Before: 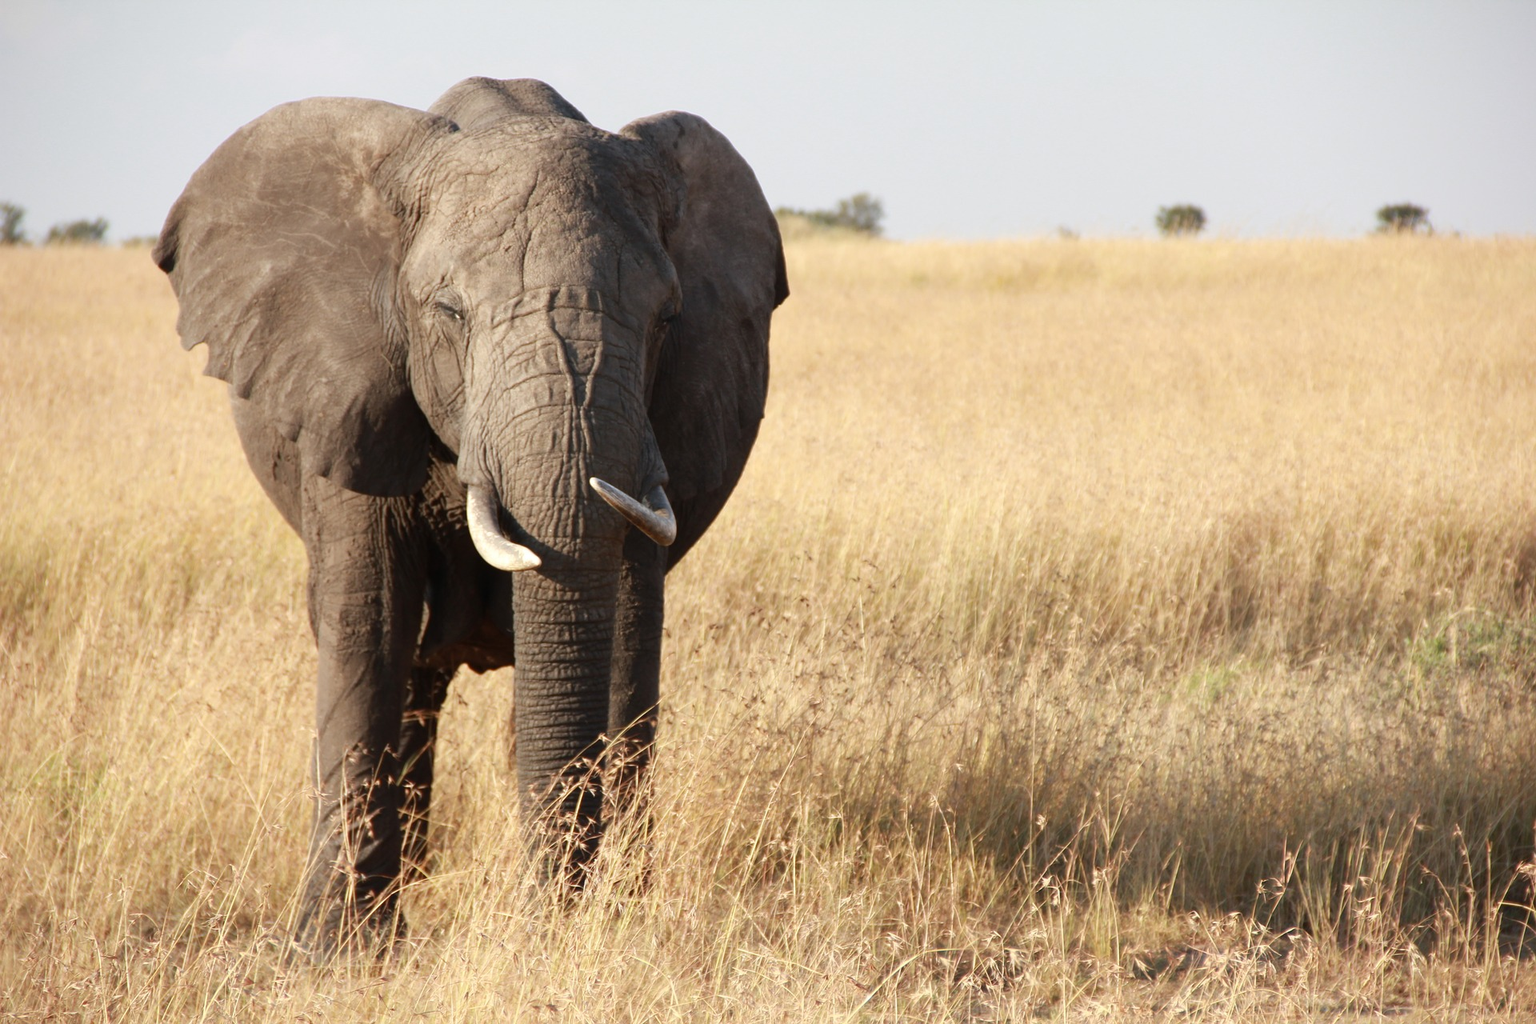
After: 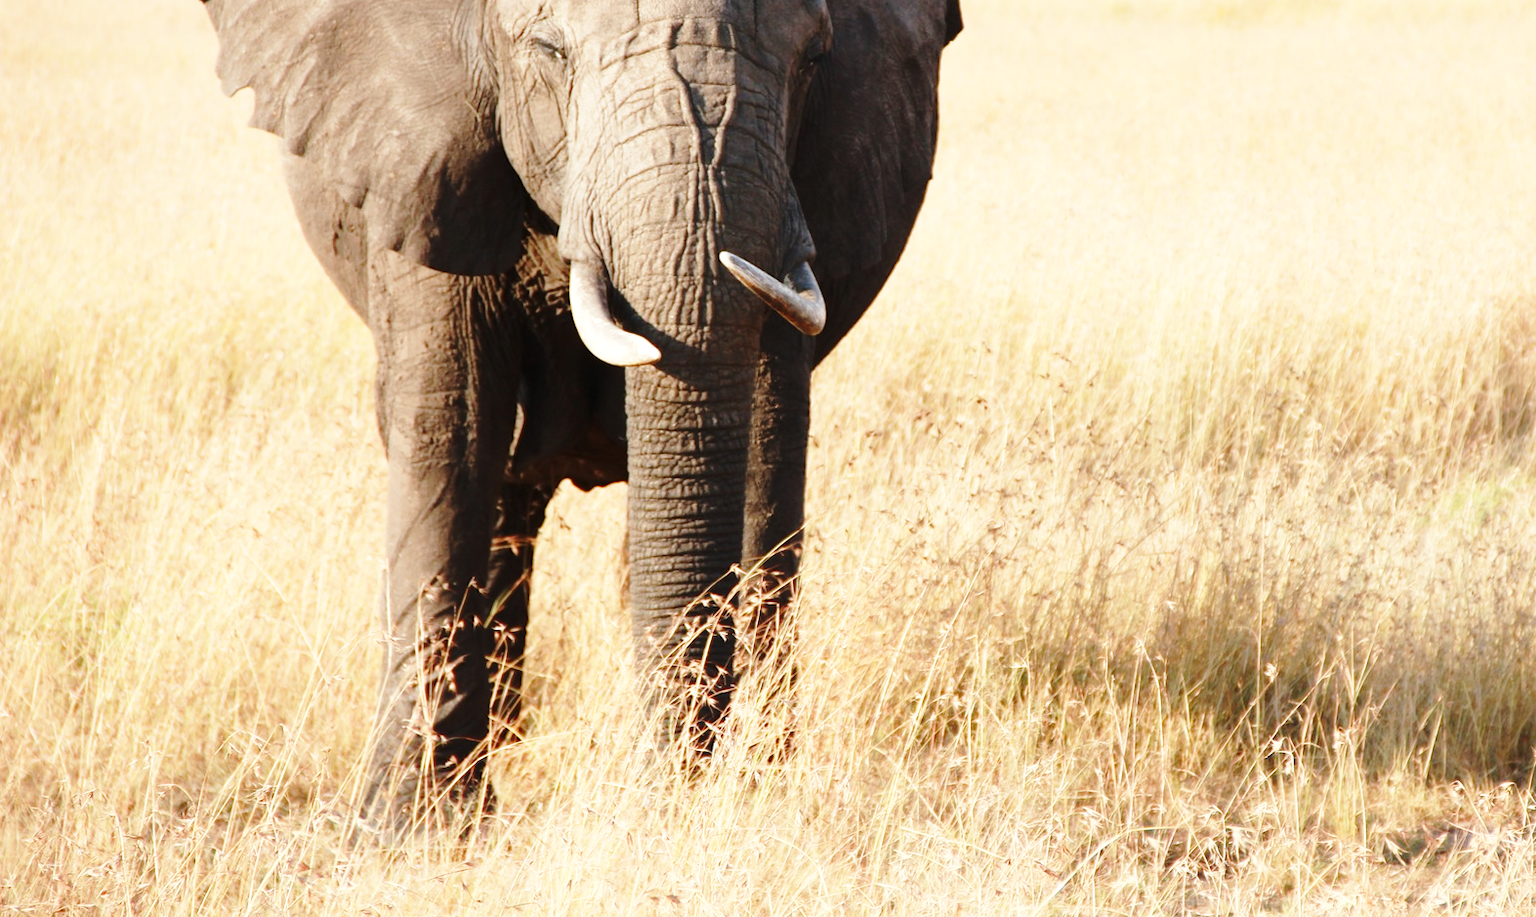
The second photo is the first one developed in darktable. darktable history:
crop: top 26.528%, right 18.031%
base curve: curves: ch0 [(0, 0) (0.032, 0.037) (0.105, 0.228) (0.435, 0.76) (0.856, 0.983) (1, 1)], preserve colors none
